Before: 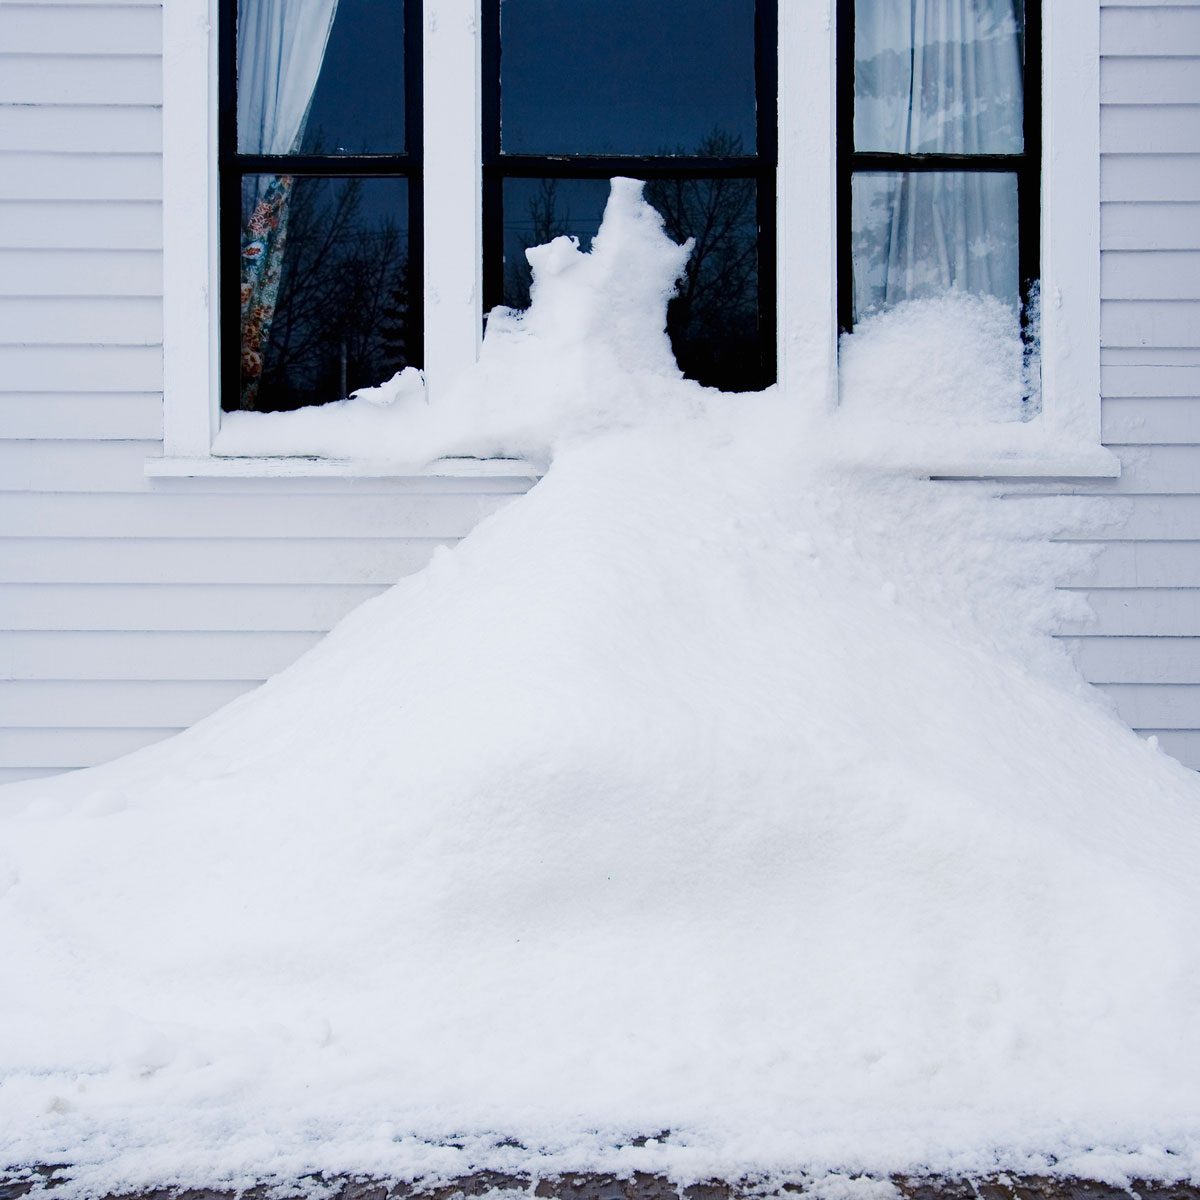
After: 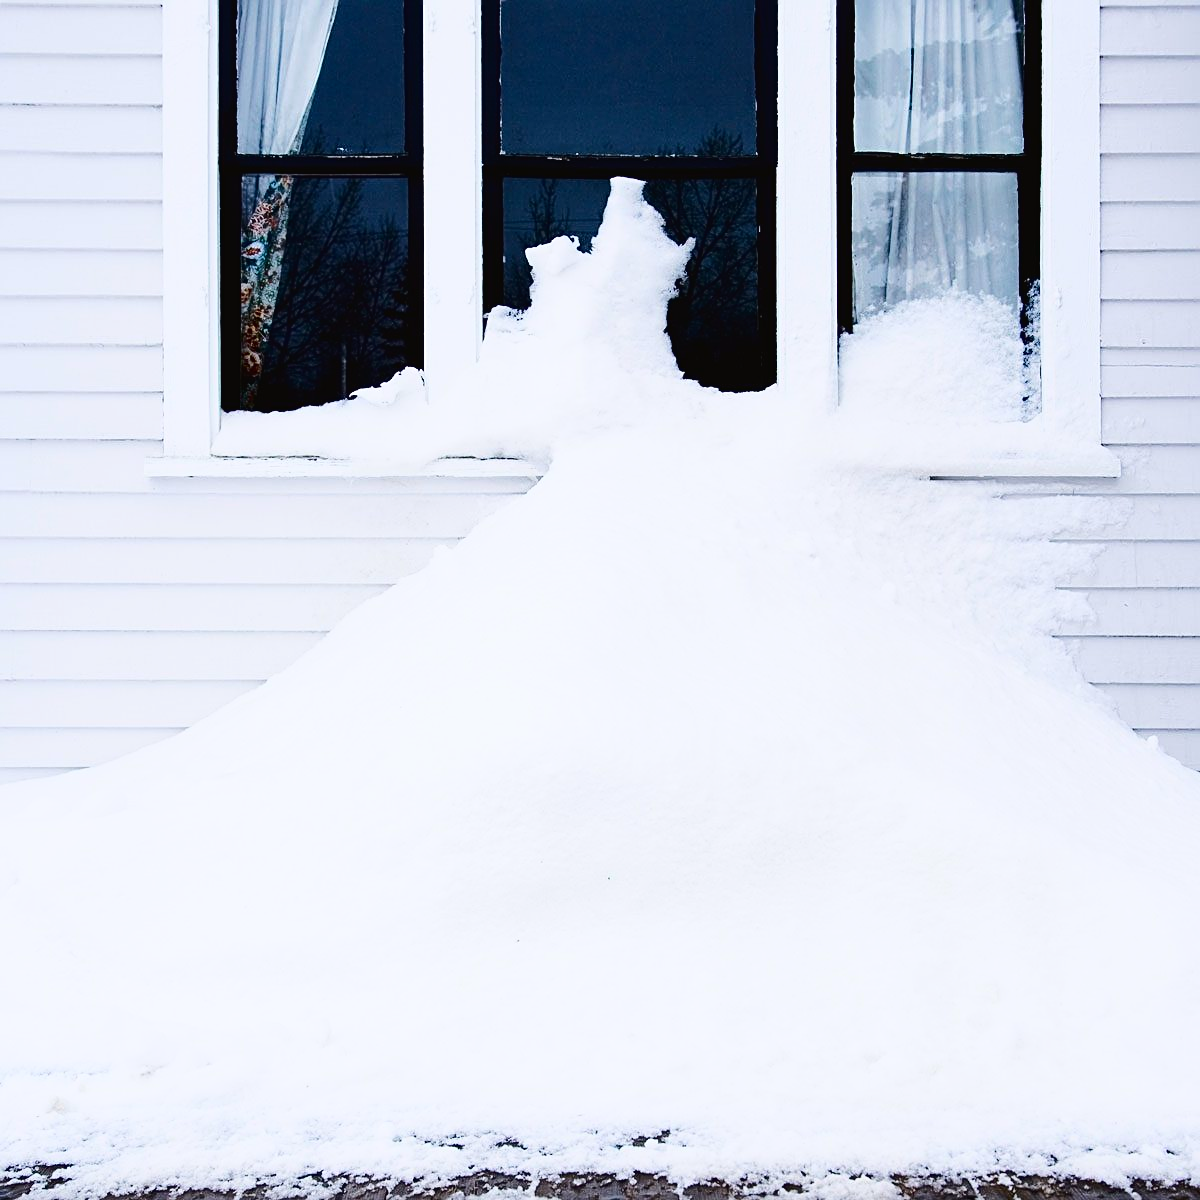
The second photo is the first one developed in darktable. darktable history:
sharpen: on, module defaults
color contrast: blue-yellow contrast 0.7
tone curve: curves: ch0 [(0, 0.019) (0.078, 0.058) (0.223, 0.217) (0.424, 0.553) (0.631, 0.764) (0.816, 0.932) (1, 1)]; ch1 [(0, 0) (0.262, 0.227) (0.417, 0.386) (0.469, 0.467) (0.502, 0.503) (0.544, 0.548) (0.57, 0.579) (0.608, 0.62) (0.65, 0.68) (0.994, 0.987)]; ch2 [(0, 0) (0.262, 0.188) (0.5, 0.504) (0.553, 0.592) (0.599, 0.653) (1, 1)], color space Lab, independent channels, preserve colors none
